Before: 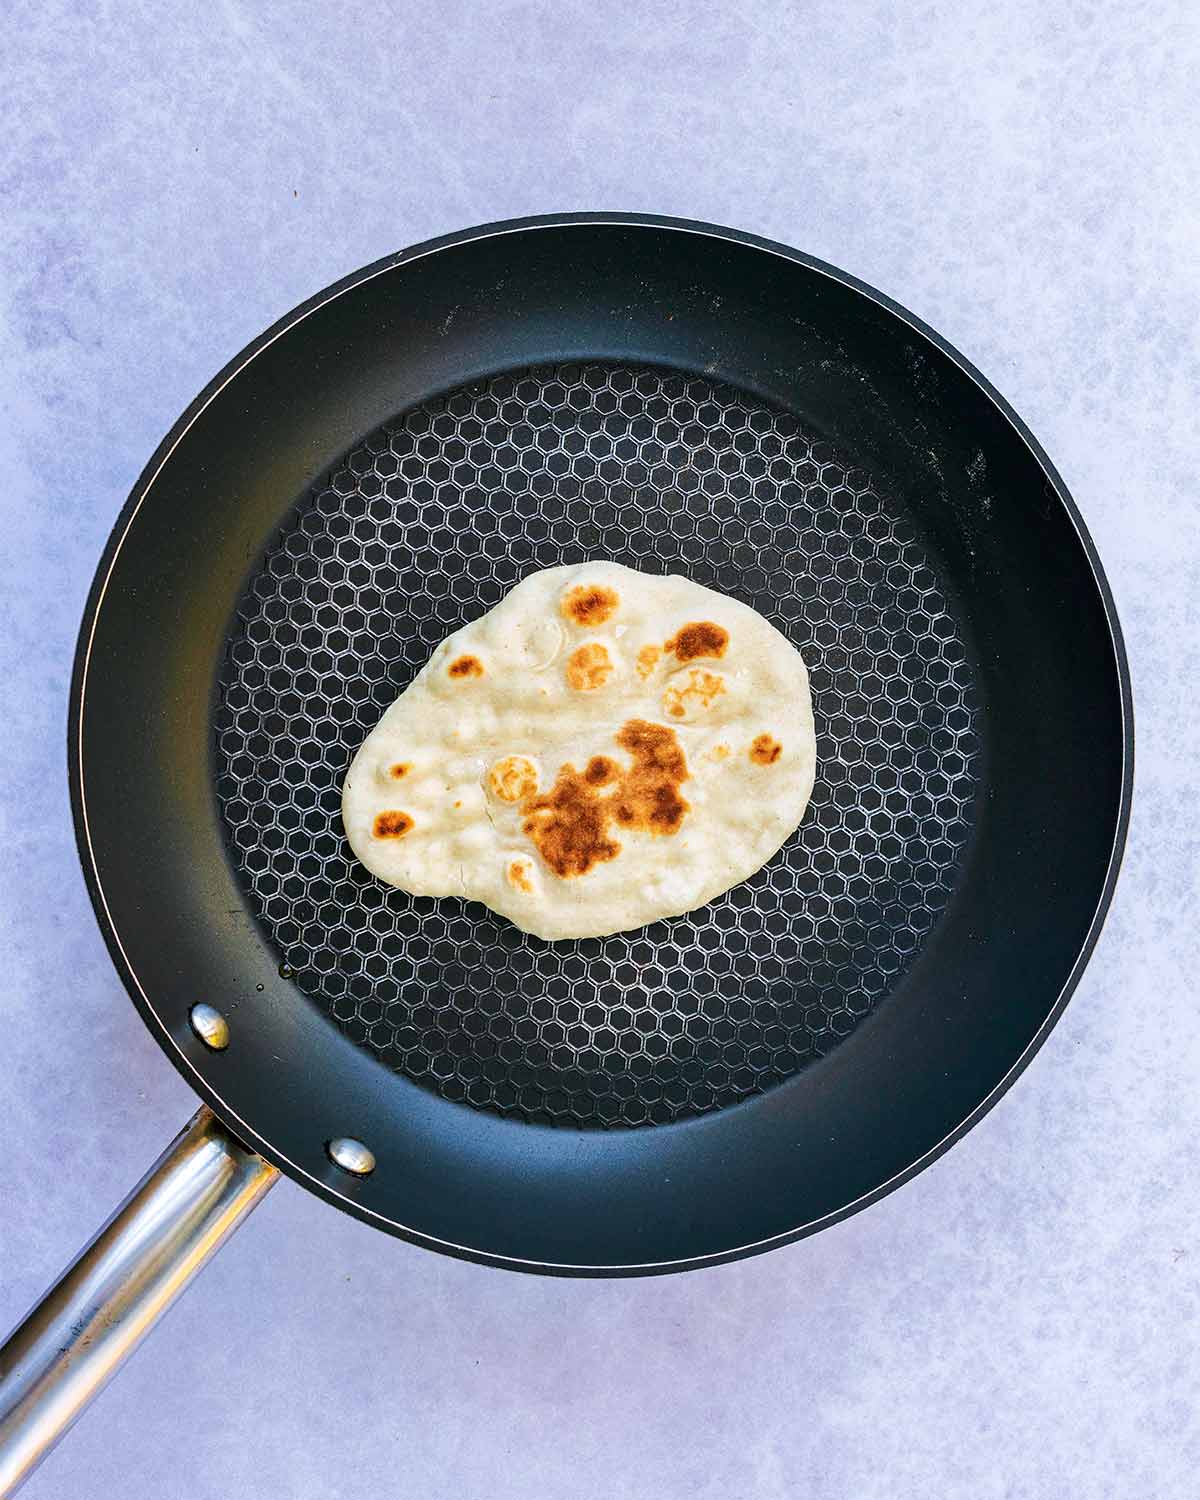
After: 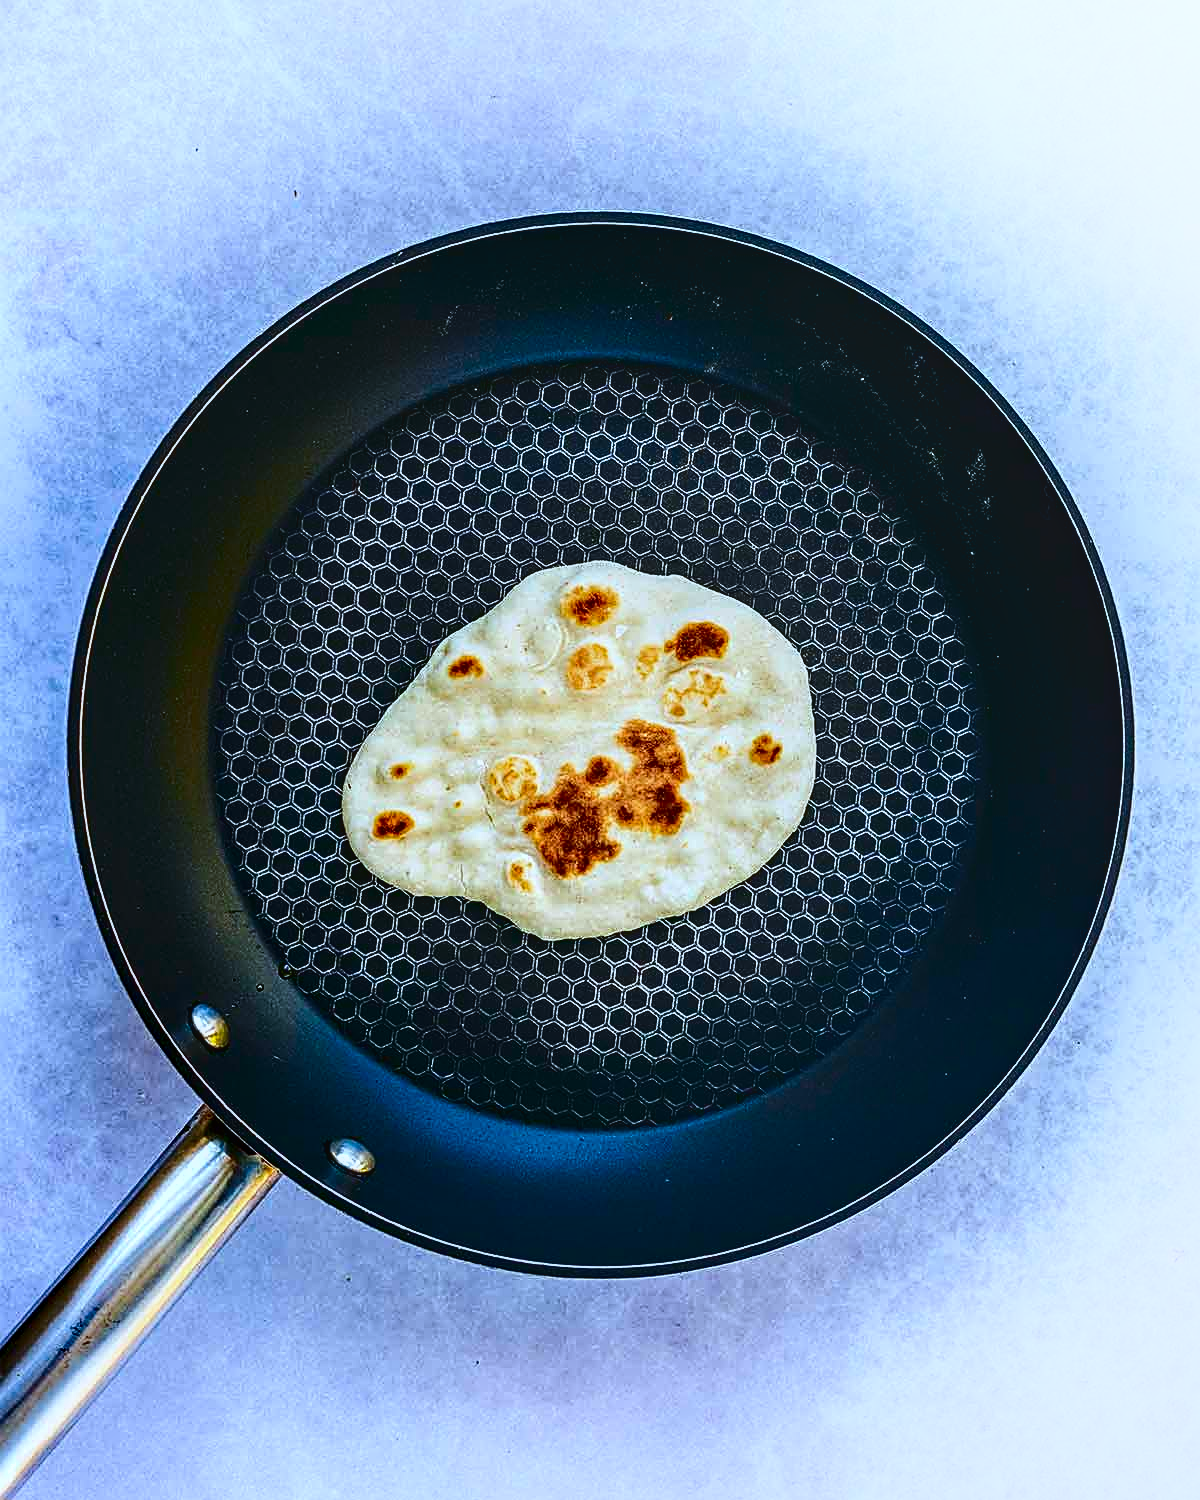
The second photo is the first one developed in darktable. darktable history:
color calibration: illuminant F (fluorescent), F source F9 (Cool White Deluxe 4150 K) – high CRI, x 0.375, y 0.373, temperature 4153.18 K
shadows and highlights: shadows -55.08, highlights 85.82, soften with gaussian
haze removal: compatibility mode true, adaptive false
tone equalizer: on, module defaults
contrast brightness saturation: contrast 0.191, brightness -0.224, saturation 0.106
local contrast: on, module defaults
sharpen: on, module defaults
